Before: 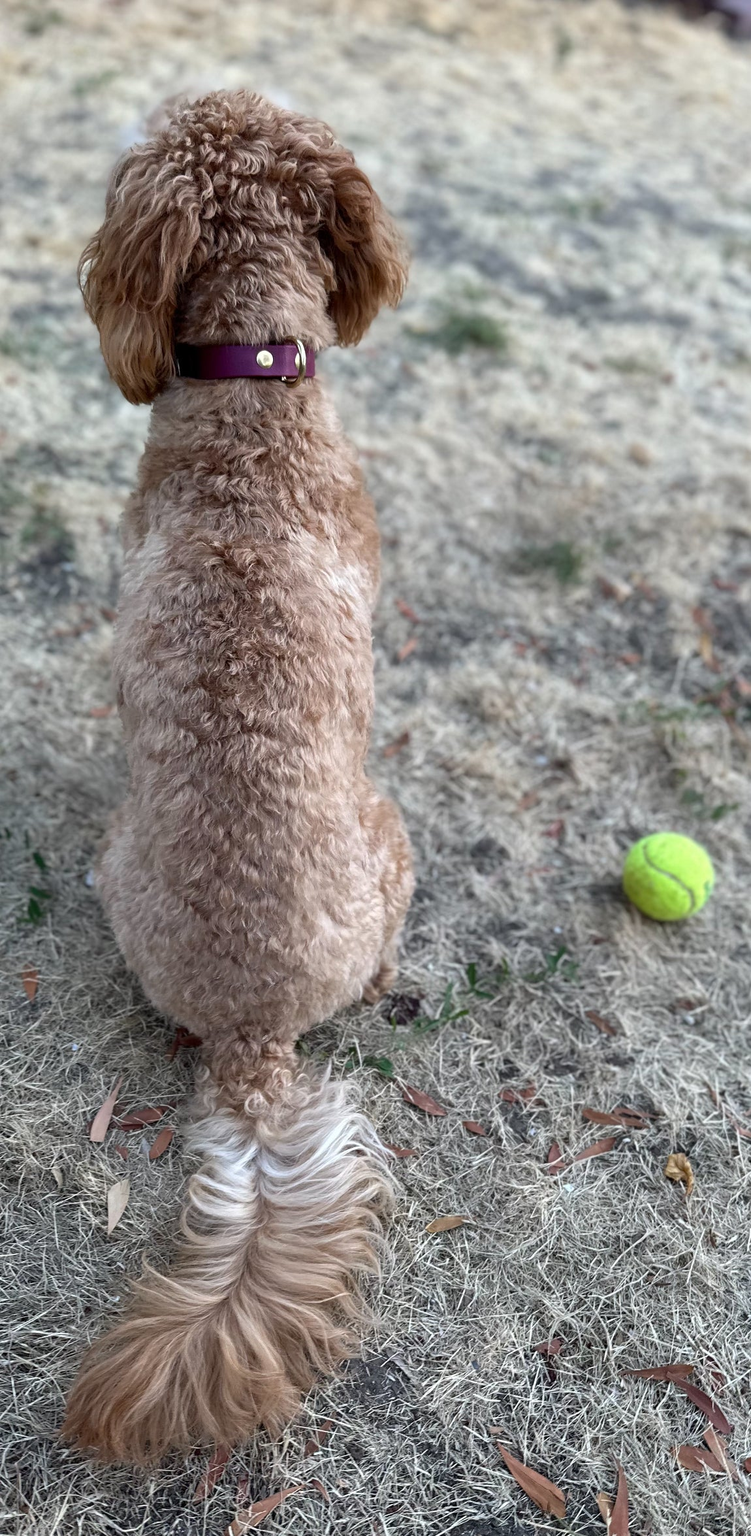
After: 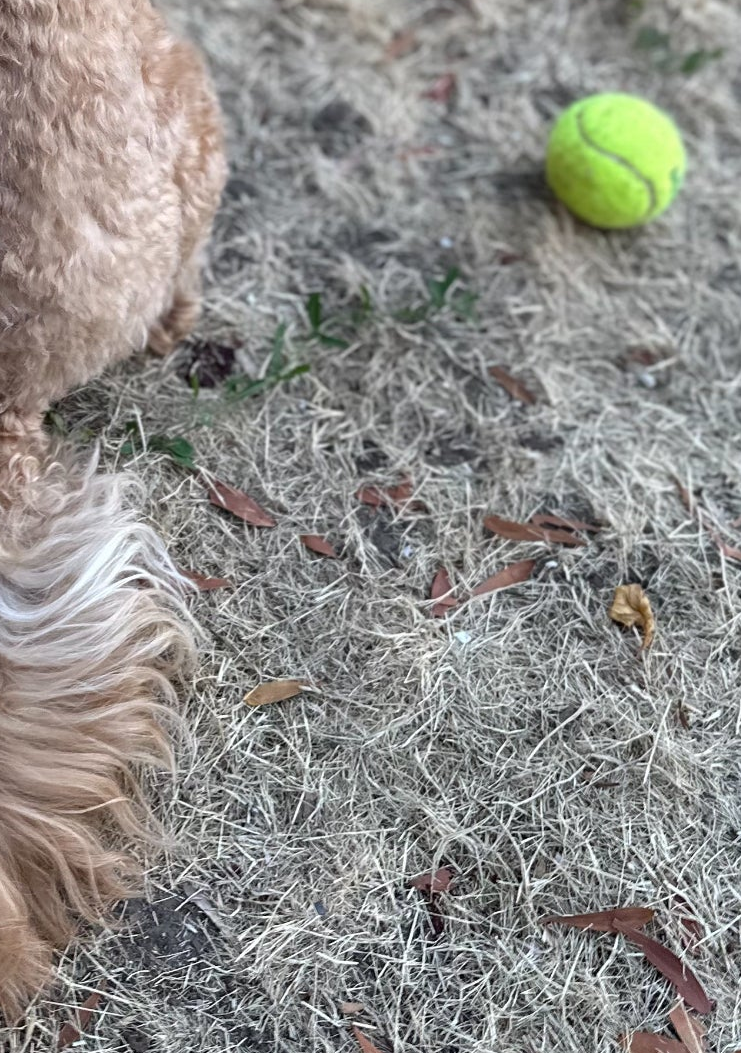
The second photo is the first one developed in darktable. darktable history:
crop and rotate: left 35.509%, top 50.238%, bottom 4.934%
